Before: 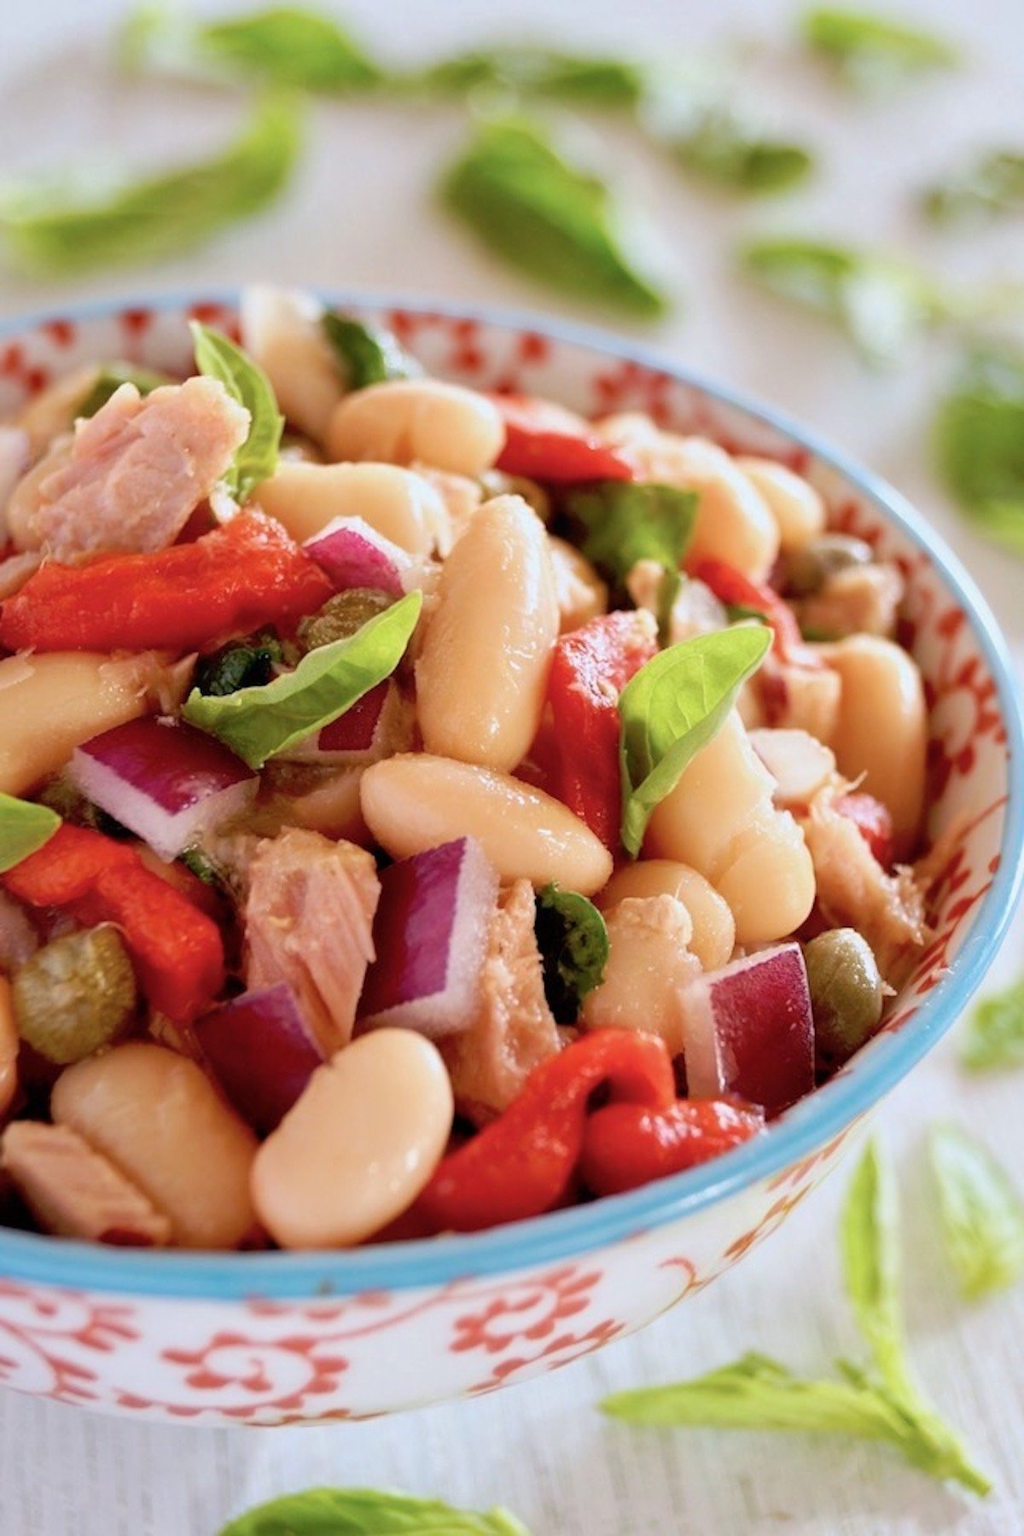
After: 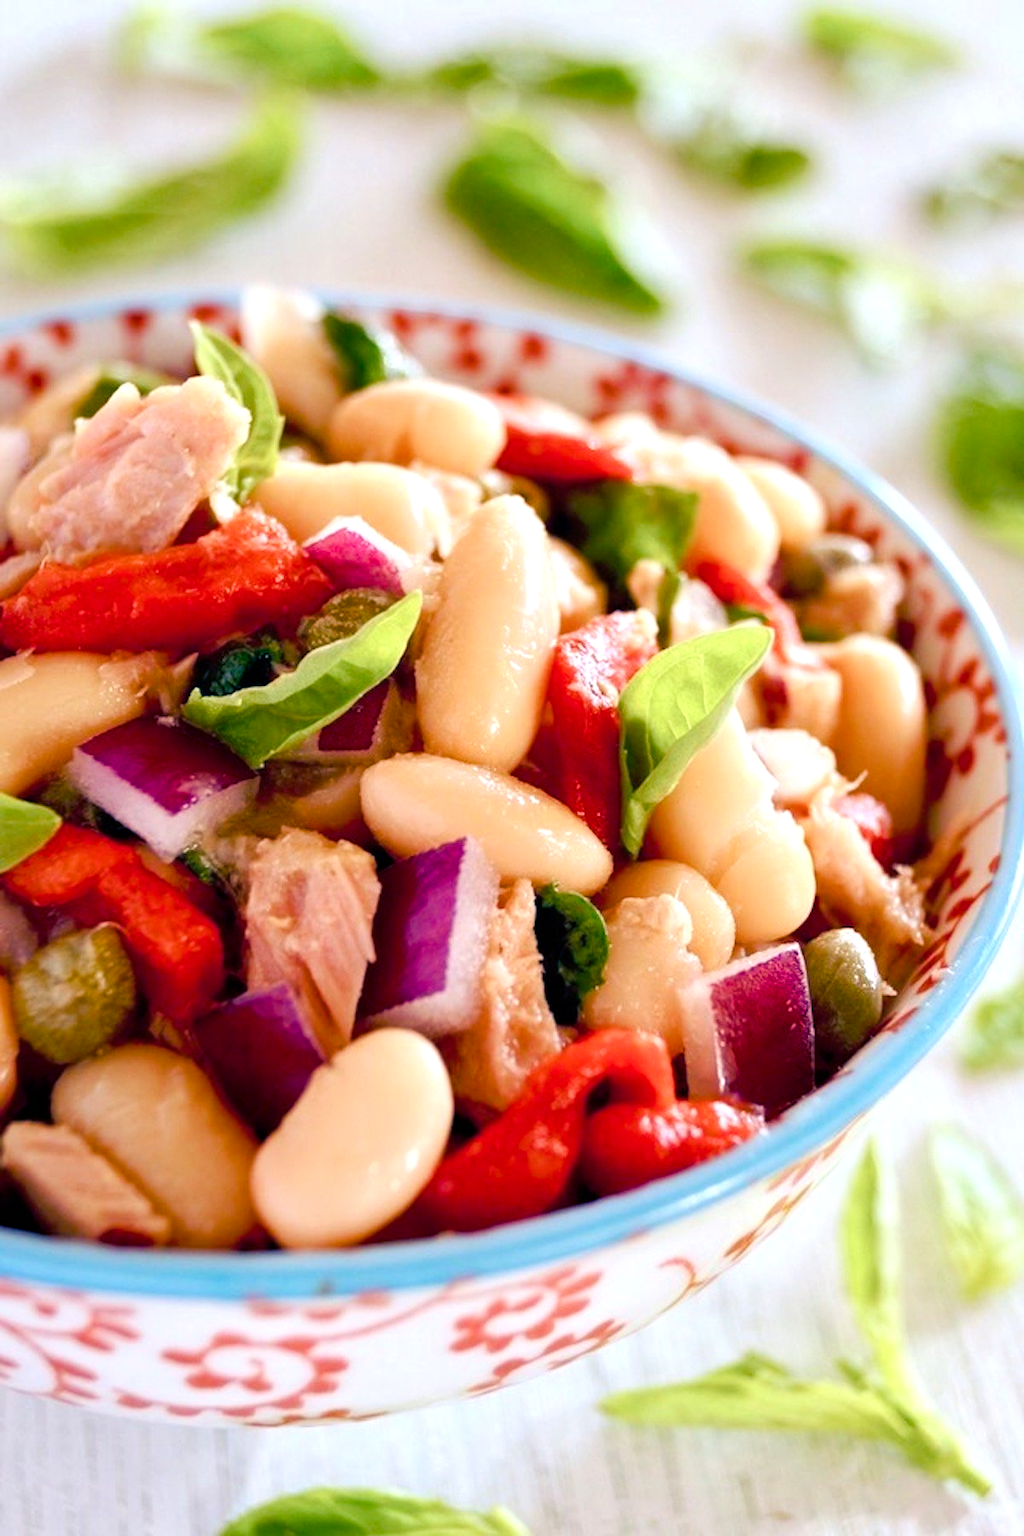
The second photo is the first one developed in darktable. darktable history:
color balance rgb: shadows lift › luminance -41.085%, shadows lift › chroma 14.441%, shadows lift › hue 257.97°, perceptual saturation grading › global saturation 0.619%, perceptual saturation grading › highlights -17.774%, perceptual saturation grading › mid-tones 32.54%, perceptual saturation grading › shadows 50.338%, global vibrance 25.15%
tone equalizer: -8 EV -0.43 EV, -7 EV -0.421 EV, -6 EV -0.365 EV, -5 EV -0.228 EV, -3 EV 0.214 EV, -2 EV 0.309 EV, -1 EV 0.407 EV, +0 EV 0.44 EV
